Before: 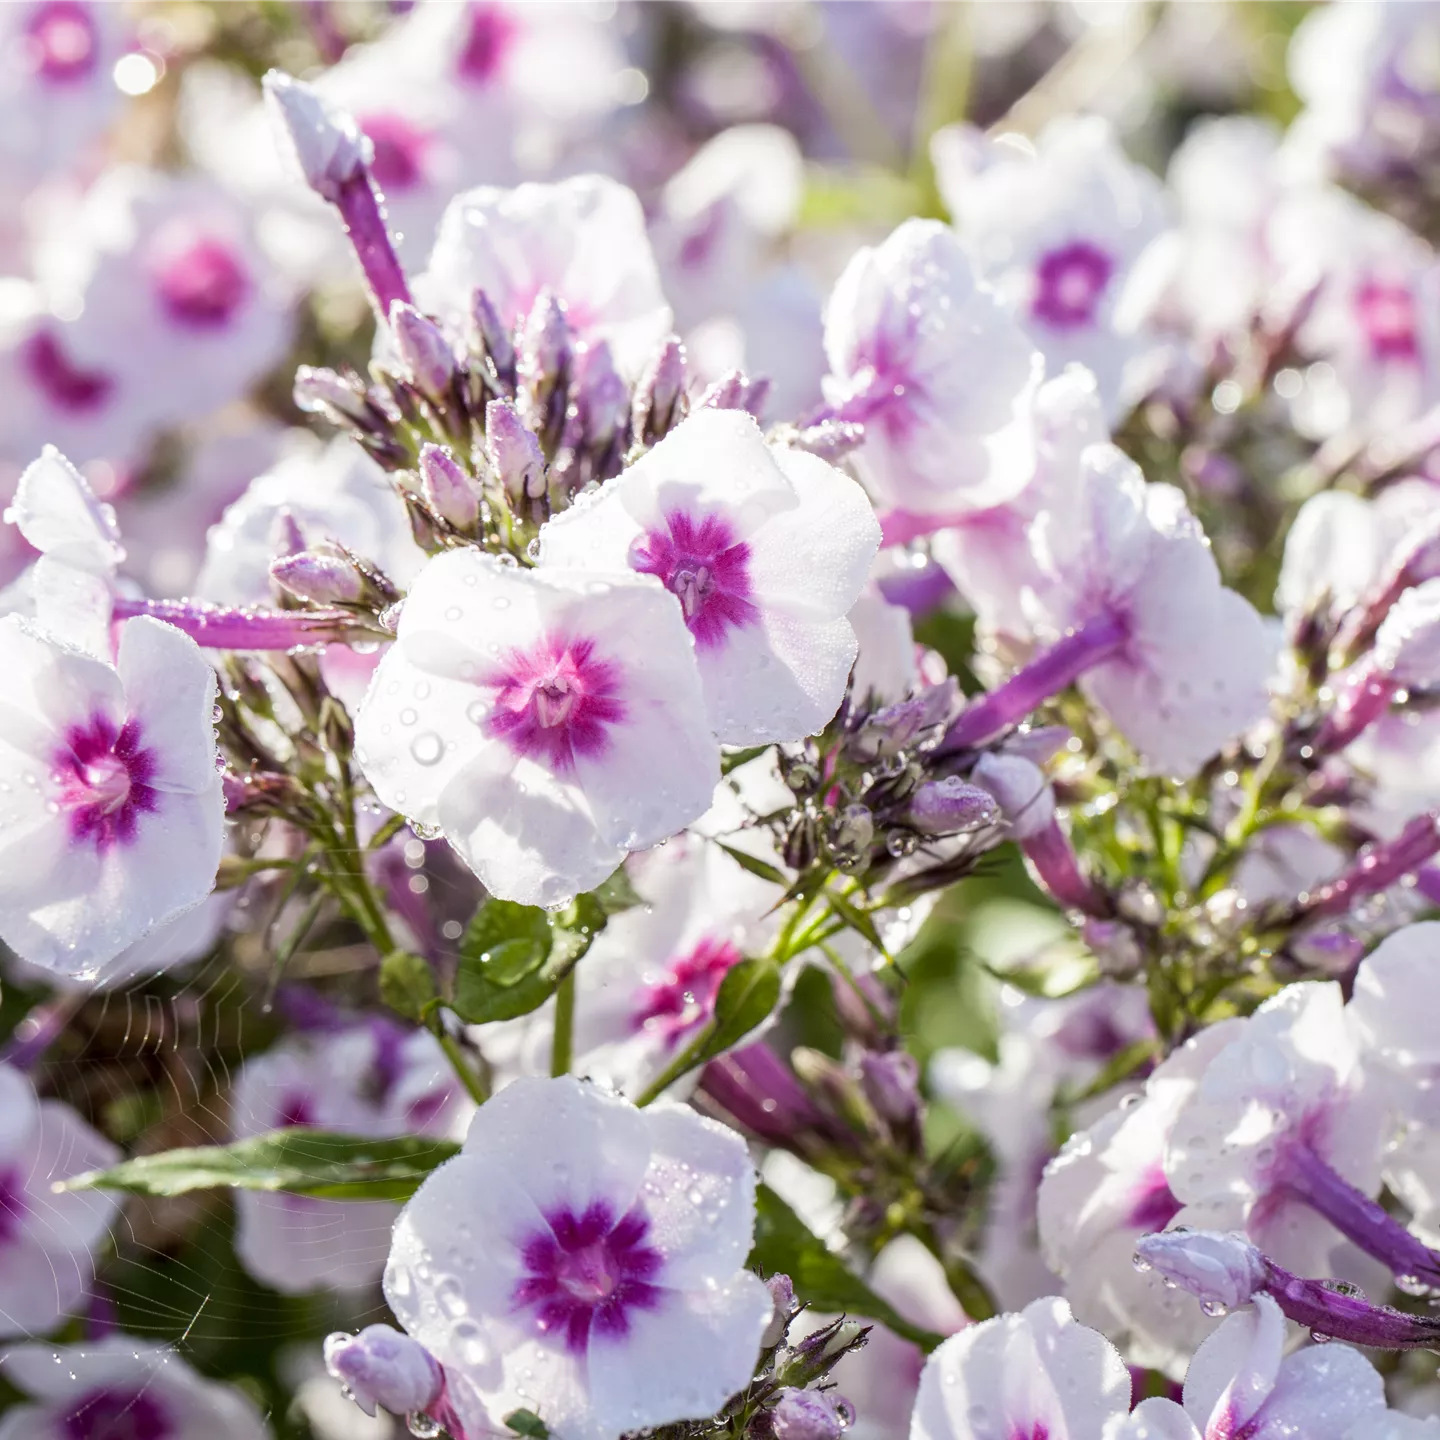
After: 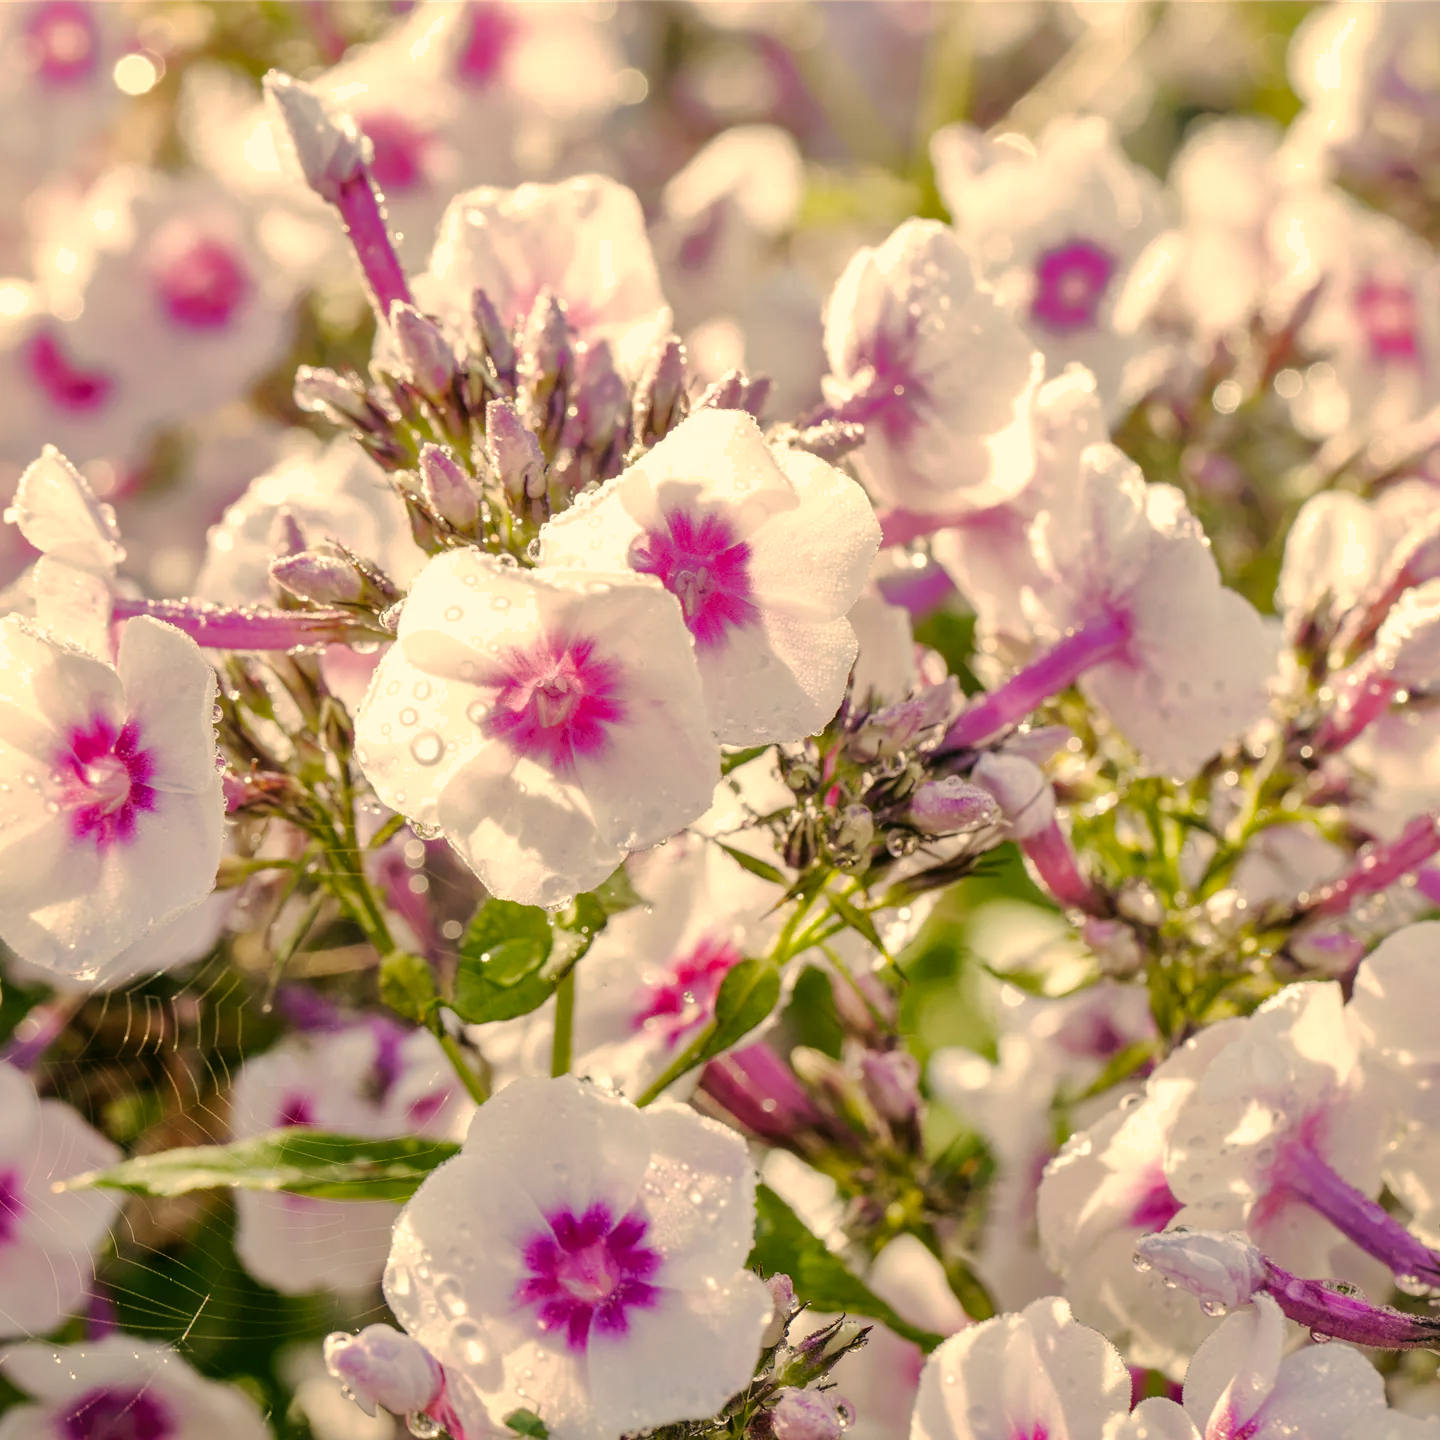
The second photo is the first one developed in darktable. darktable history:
white balance: red 1.123, blue 0.83
color correction: highlights a* 4.02, highlights b* 4.98, shadows a* -7.55, shadows b* 4.98
tone curve: curves: ch0 [(0, 0) (0.003, 0.012) (0.011, 0.02) (0.025, 0.032) (0.044, 0.046) (0.069, 0.06) (0.1, 0.09) (0.136, 0.133) (0.177, 0.182) (0.224, 0.247) (0.277, 0.316) (0.335, 0.396) (0.399, 0.48) (0.468, 0.568) (0.543, 0.646) (0.623, 0.717) (0.709, 0.777) (0.801, 0.846) (0.898, 0.912) (1, 1)], preserve colors none
shadows and highlights: shadows 40, highlights -60
